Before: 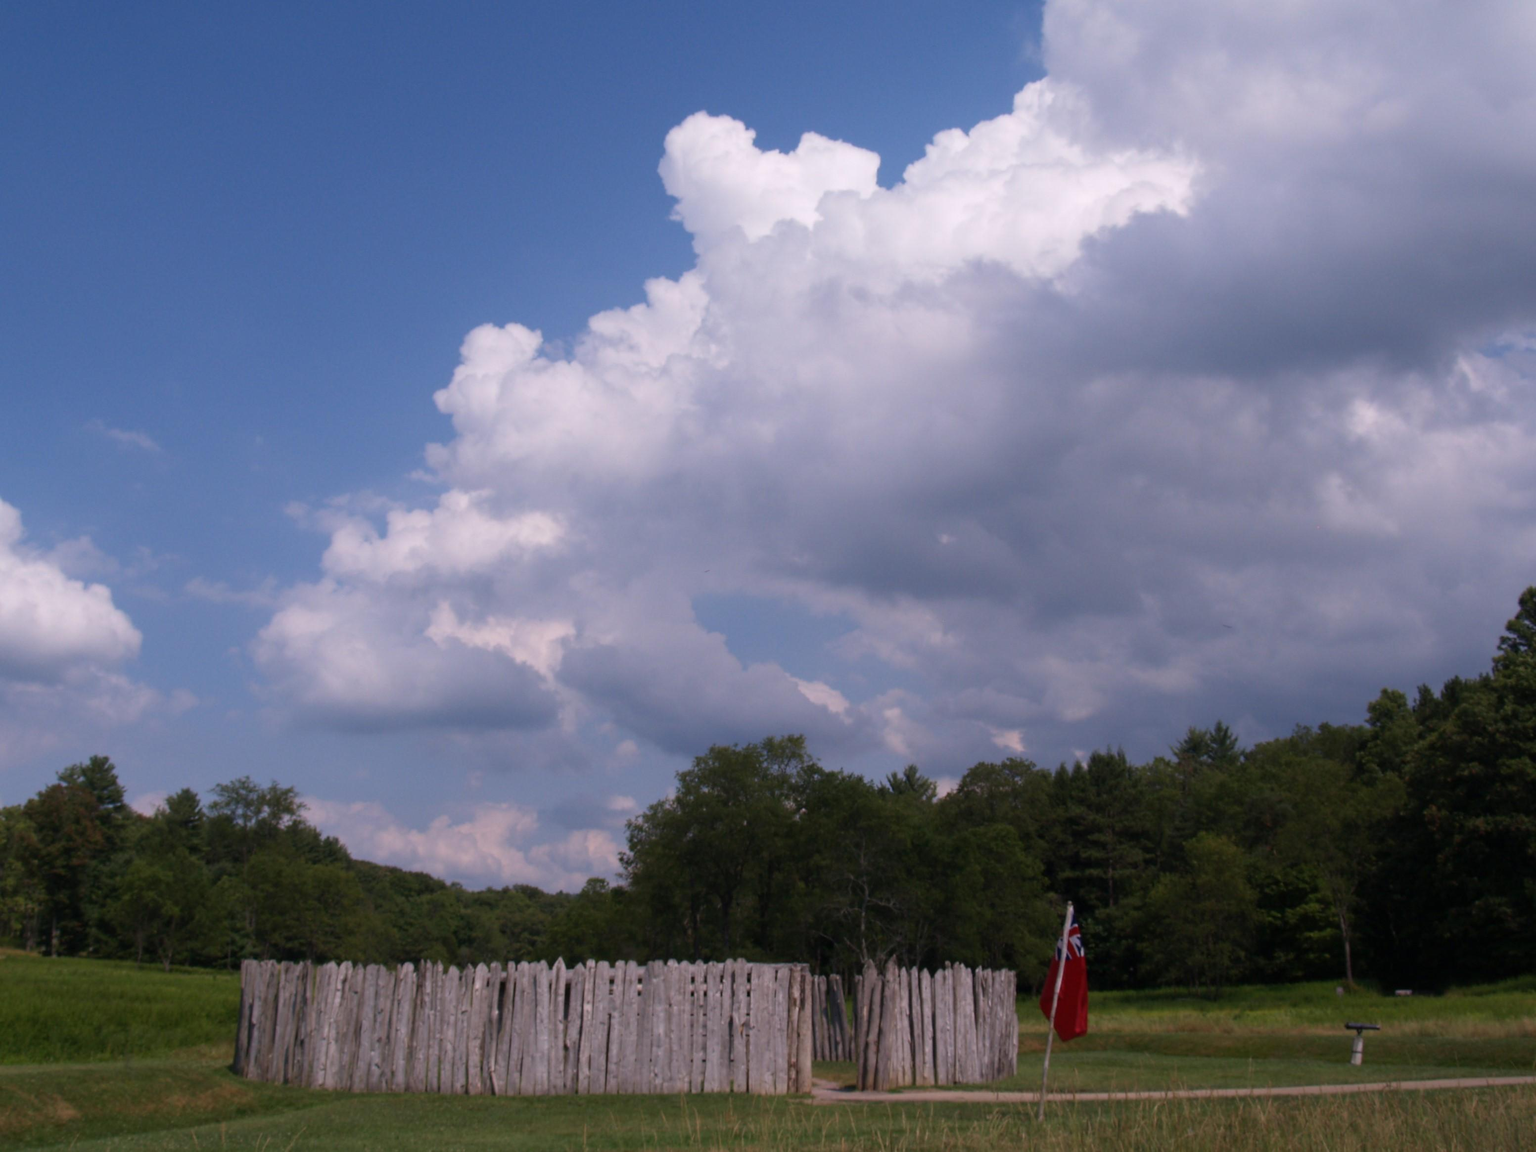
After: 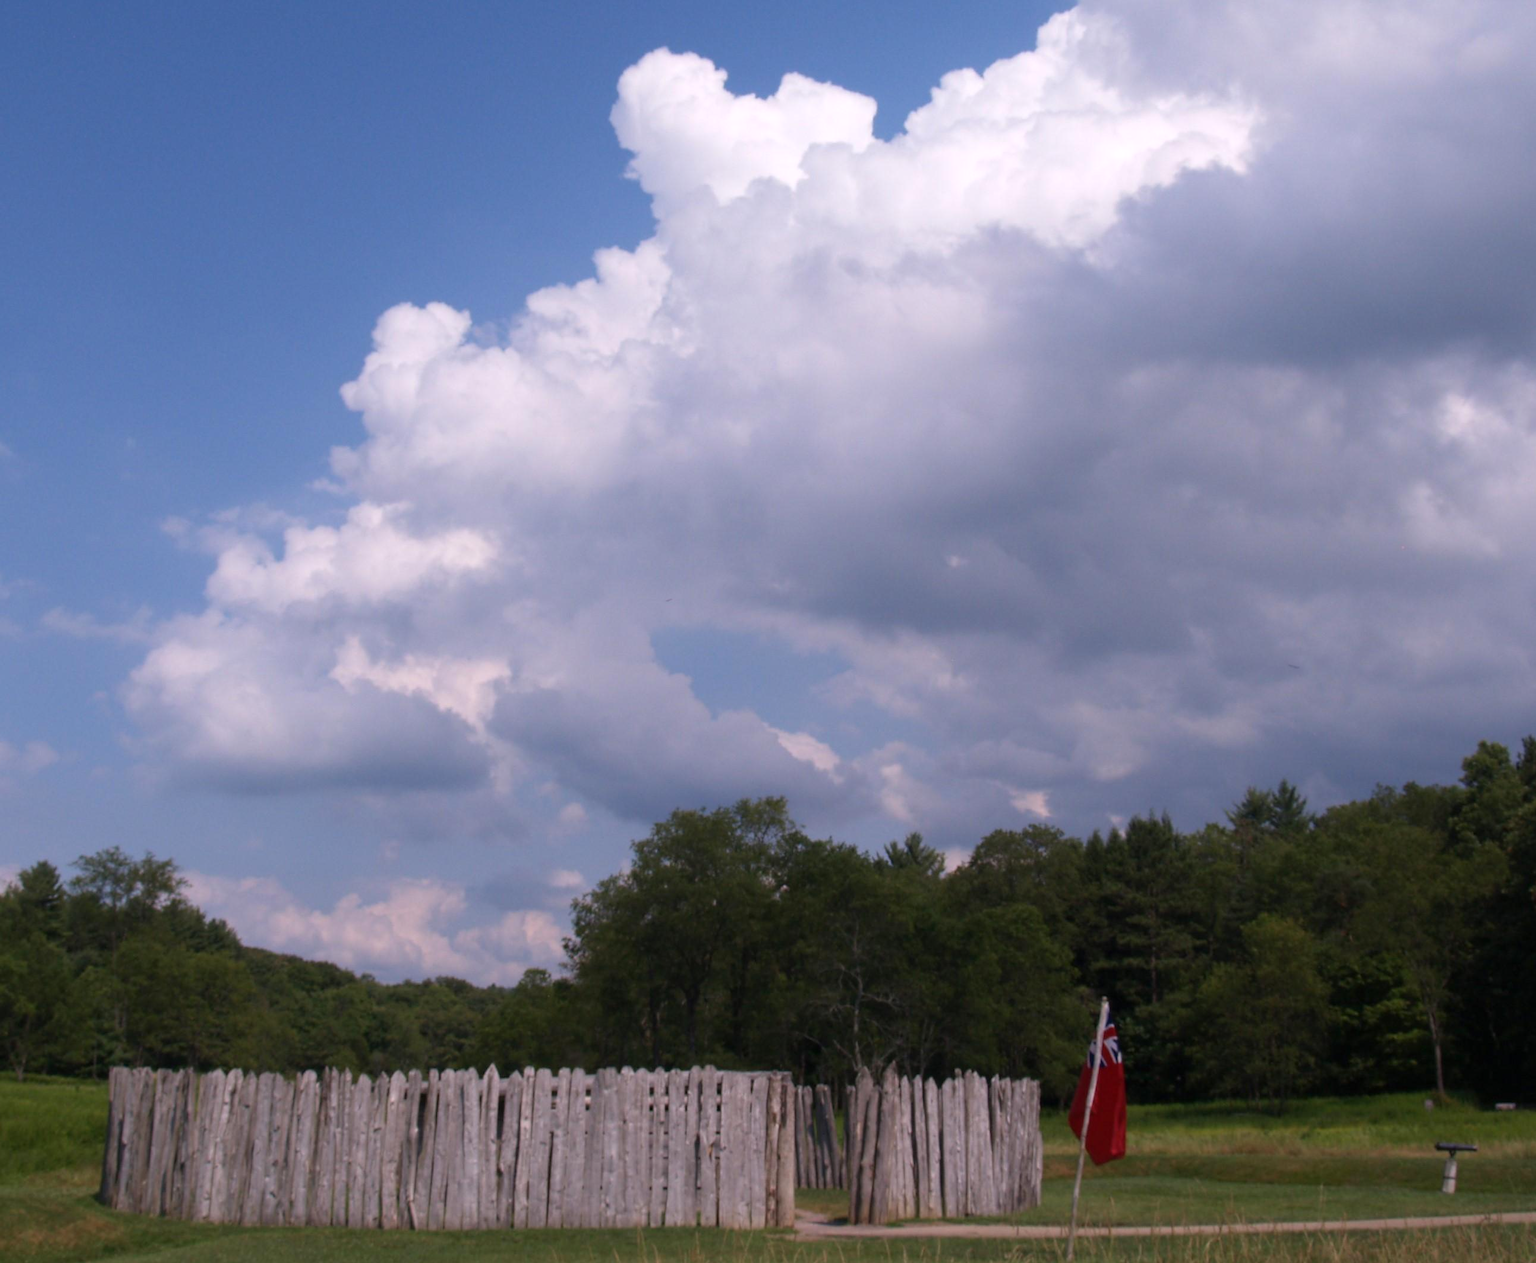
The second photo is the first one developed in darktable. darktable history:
crop: left 9.793%, top 6.227%, right 6.923%, bottom 2.41%
exposure: exposure 0.229 EV, compensate highlight preservation false
